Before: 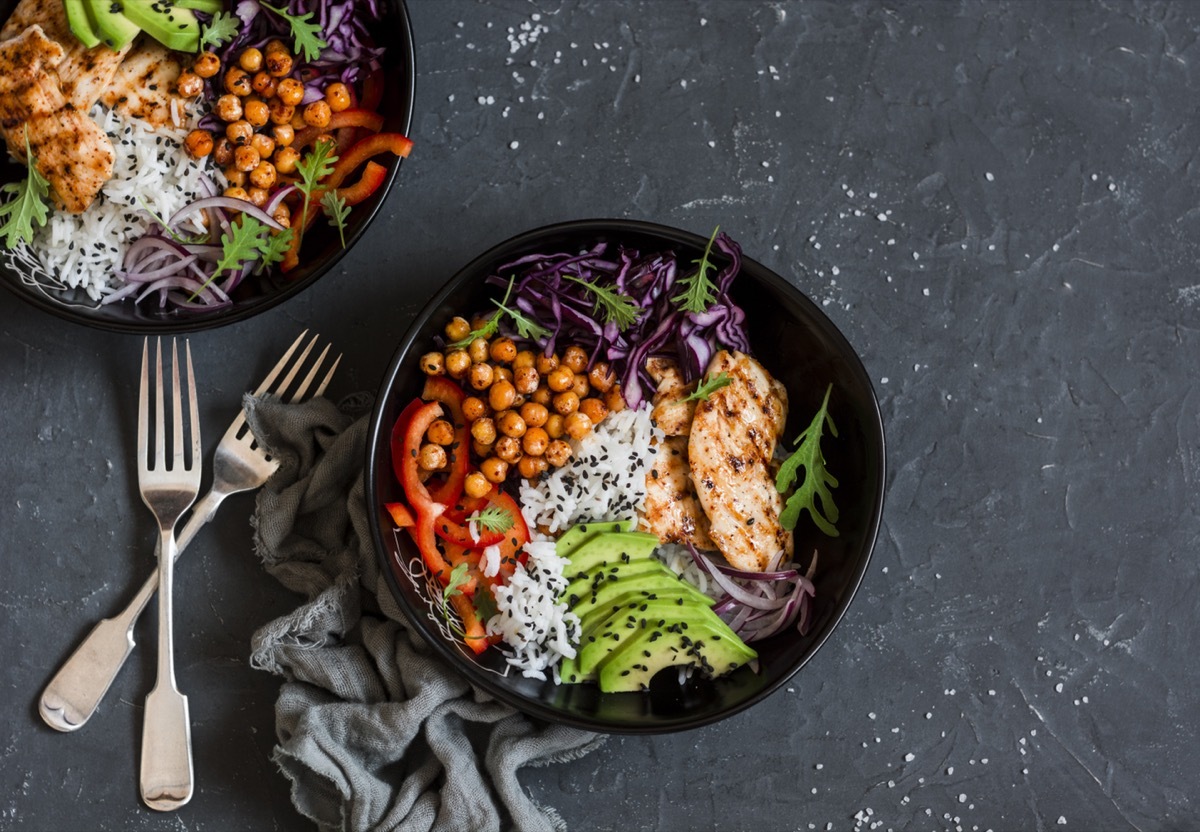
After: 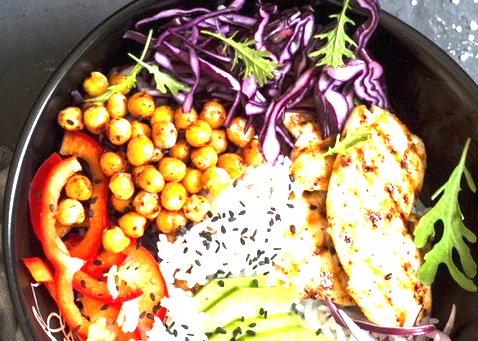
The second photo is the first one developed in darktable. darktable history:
exposure: black level correction 0, exposure 2.358 EV, compensate exposure bias true, compensate highlight preservation false
crop: left 30.177%, top 29.518%, right 29.979%, bottom 29.485%
